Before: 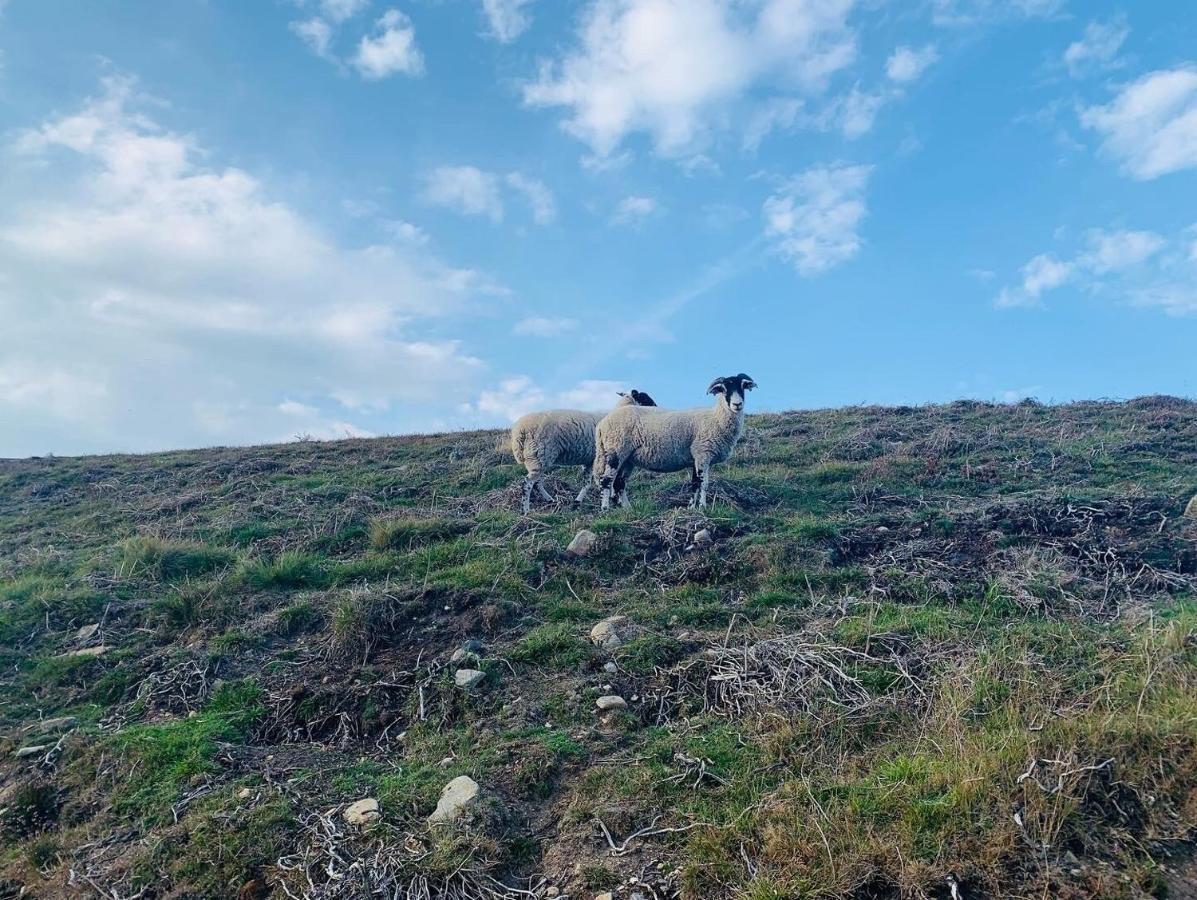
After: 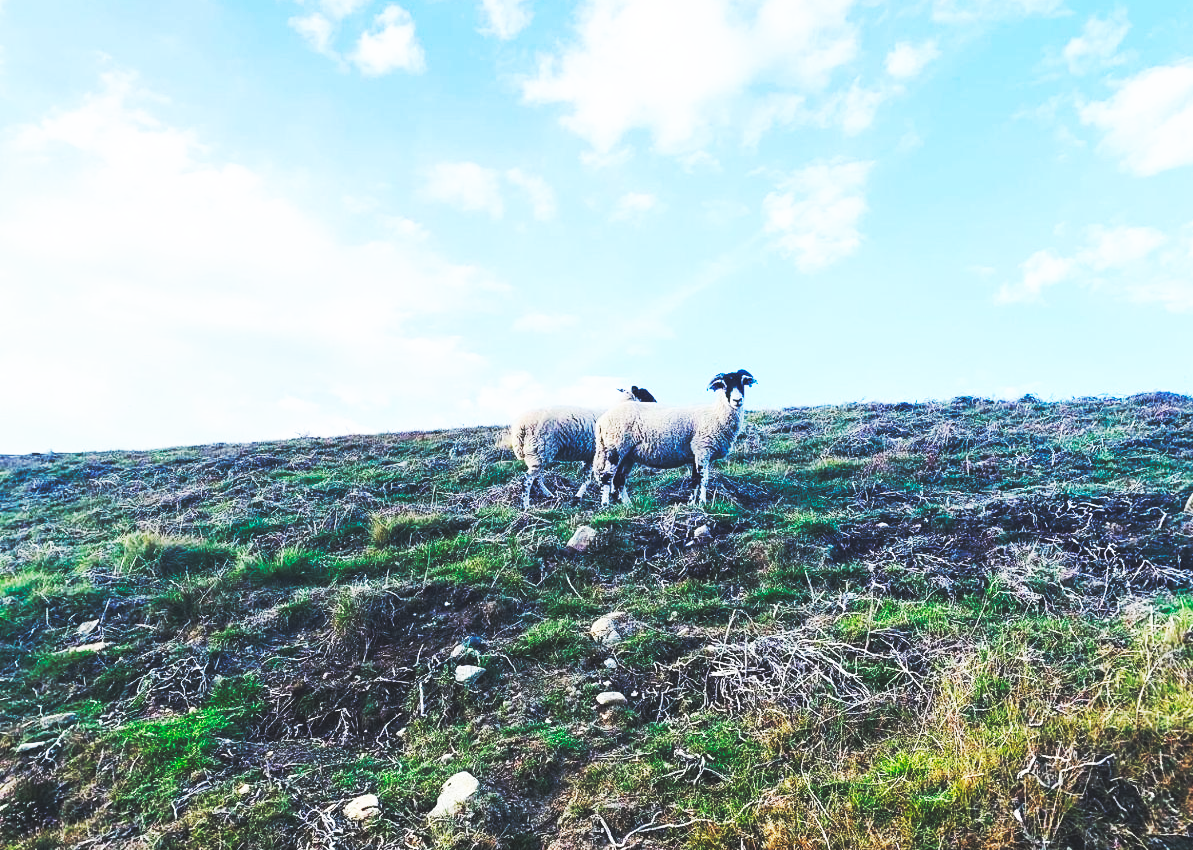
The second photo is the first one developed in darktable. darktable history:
crop: top 0.448%, right 0.264%, bottom 5.045%
base curve: curves: ch0 [(0, 0.015) (0.085, 0.116) (0.134, 0.298) (0.19, 0.545) (0.296, 0.764) (0.599, 0.982) (1, 1)], preserve colors none
